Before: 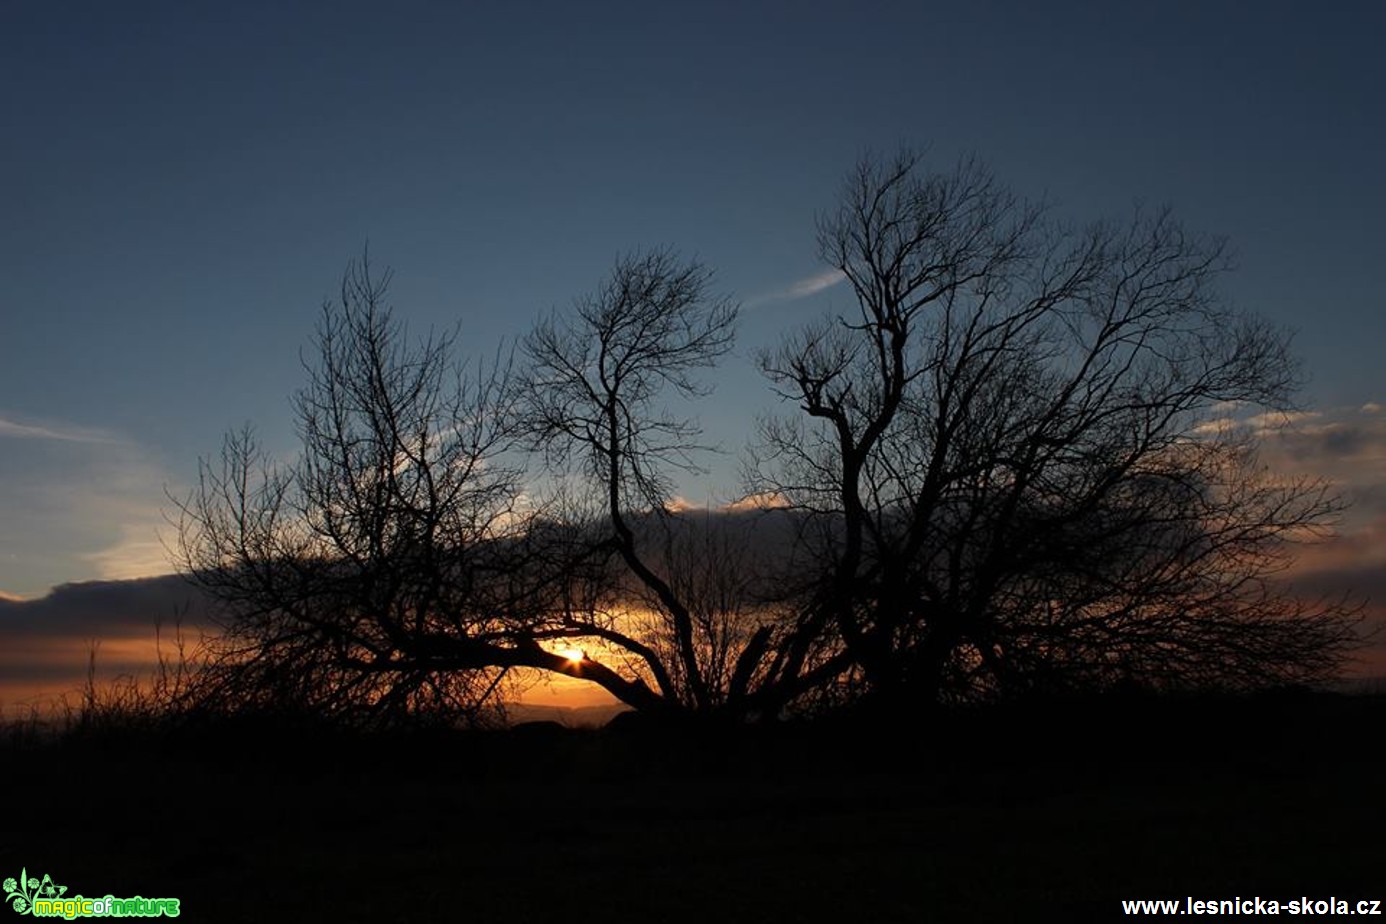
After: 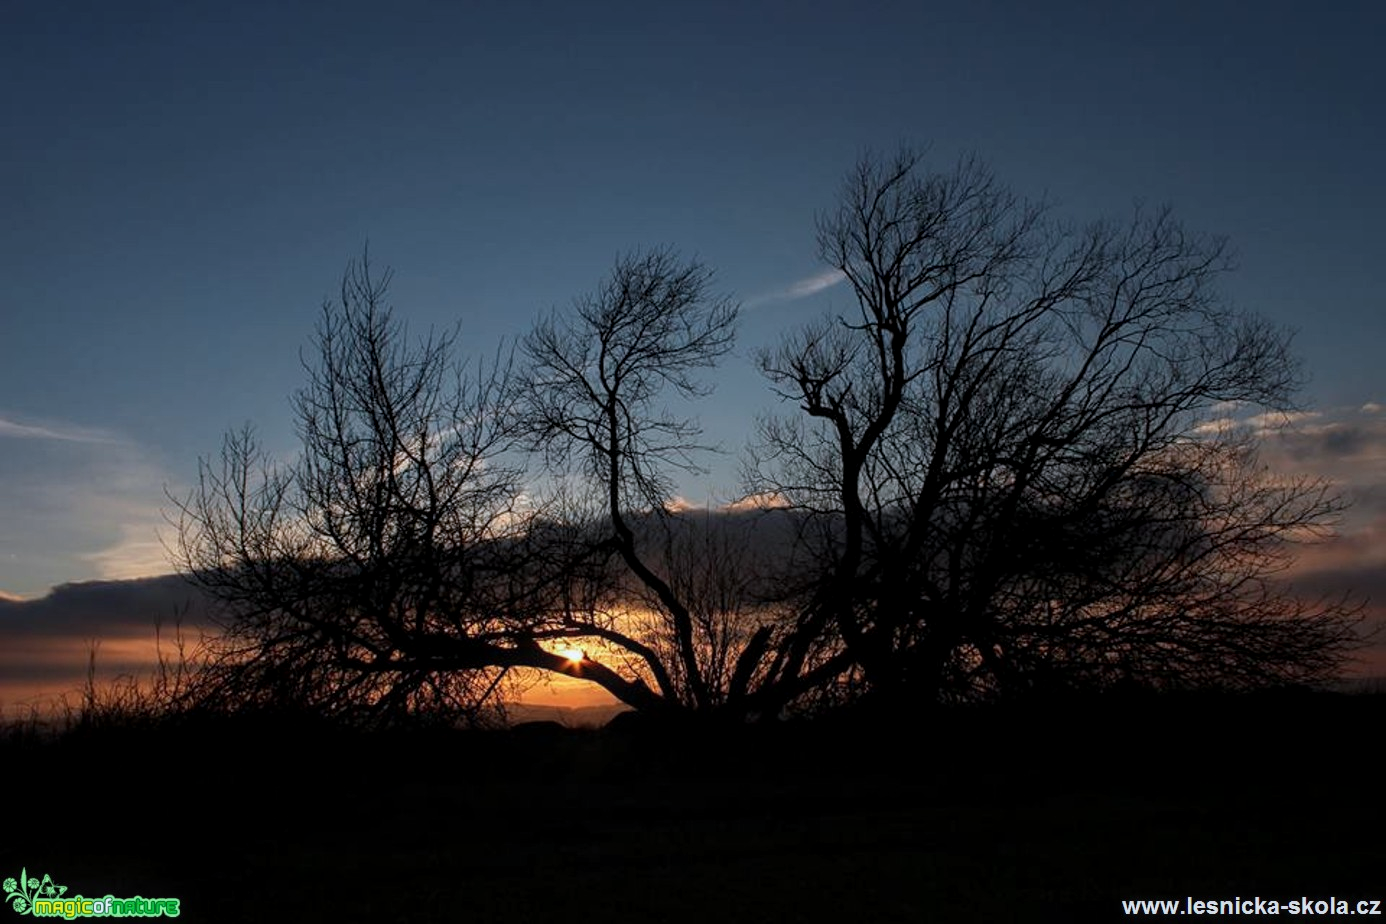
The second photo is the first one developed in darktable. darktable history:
local contrast: on, module defaults
color correction: highlights a* -0.703, highlights b* -8.41
